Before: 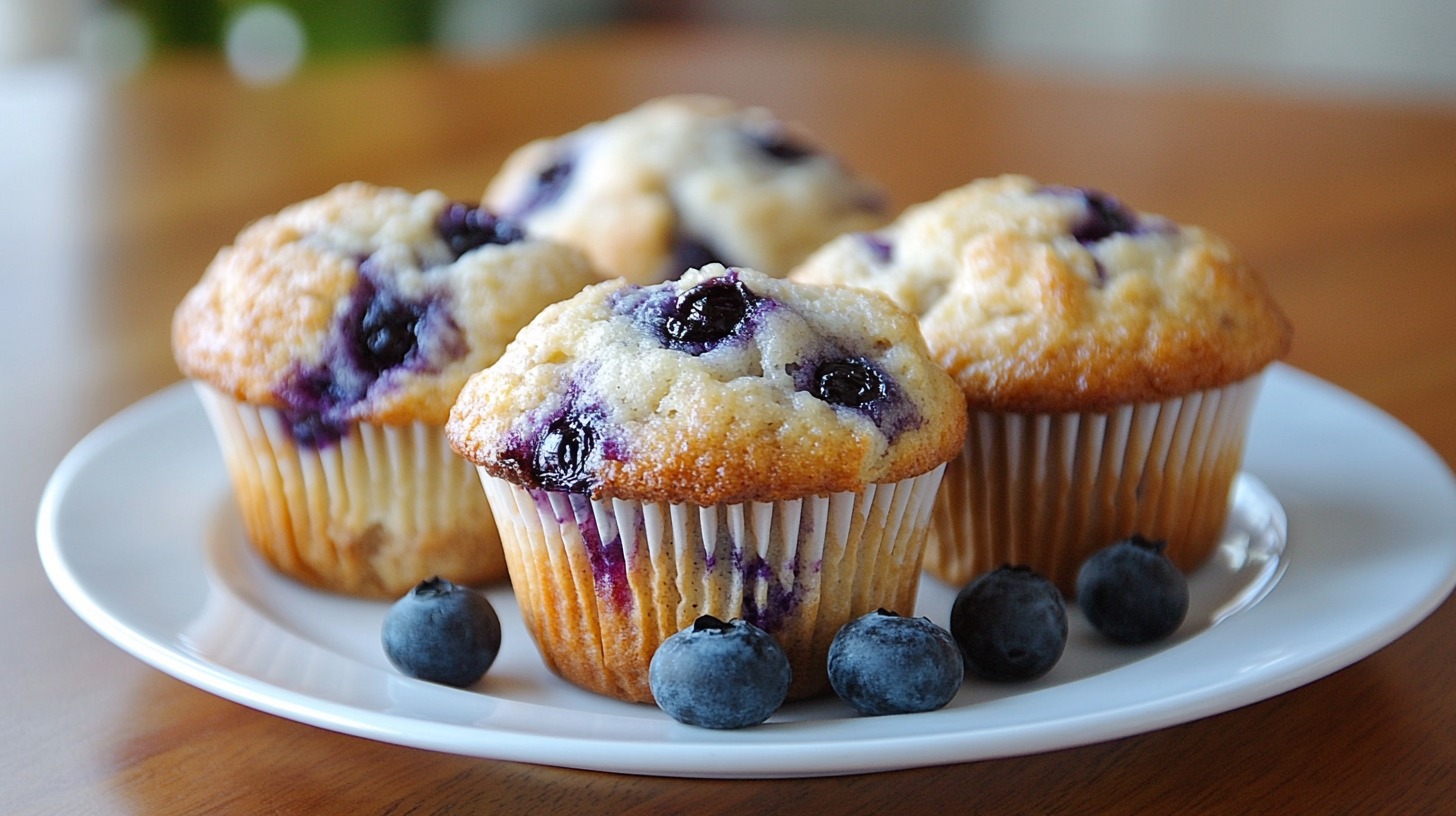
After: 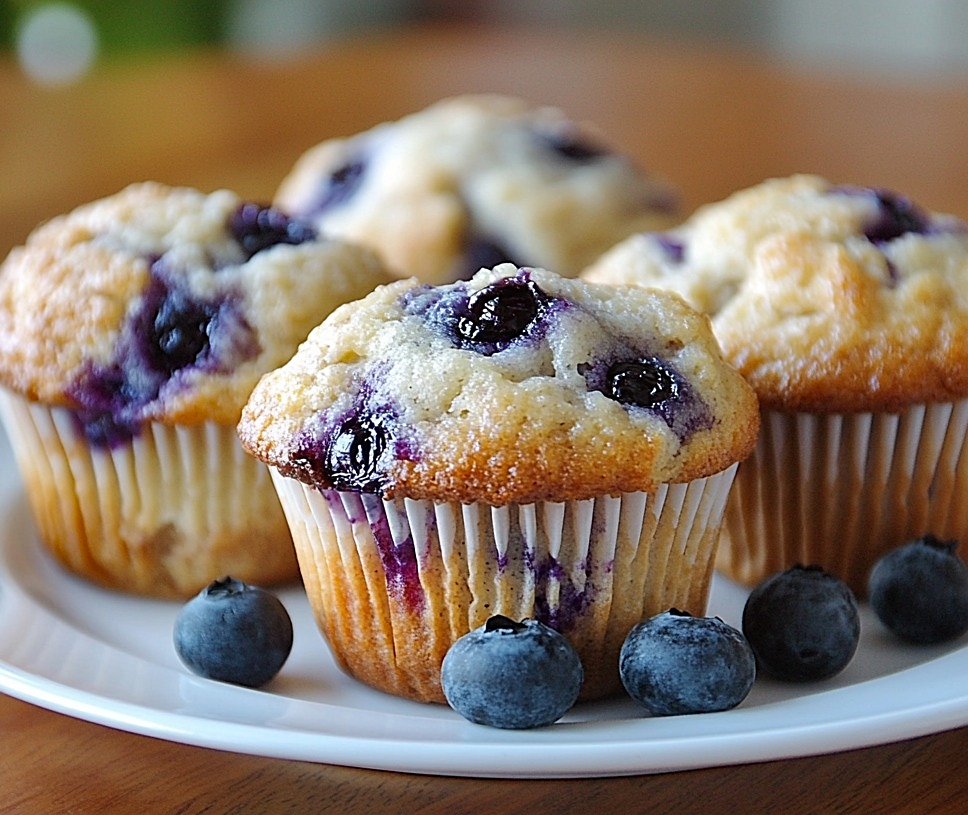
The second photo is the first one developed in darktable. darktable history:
crop and rotate: left 14.326%, right 19.171%
shadows and highlights: radius 106.34, shadows 40.39, highlights -71.46, low approximation 0.01, soften with gaussian
sharpen: on, module defaults
